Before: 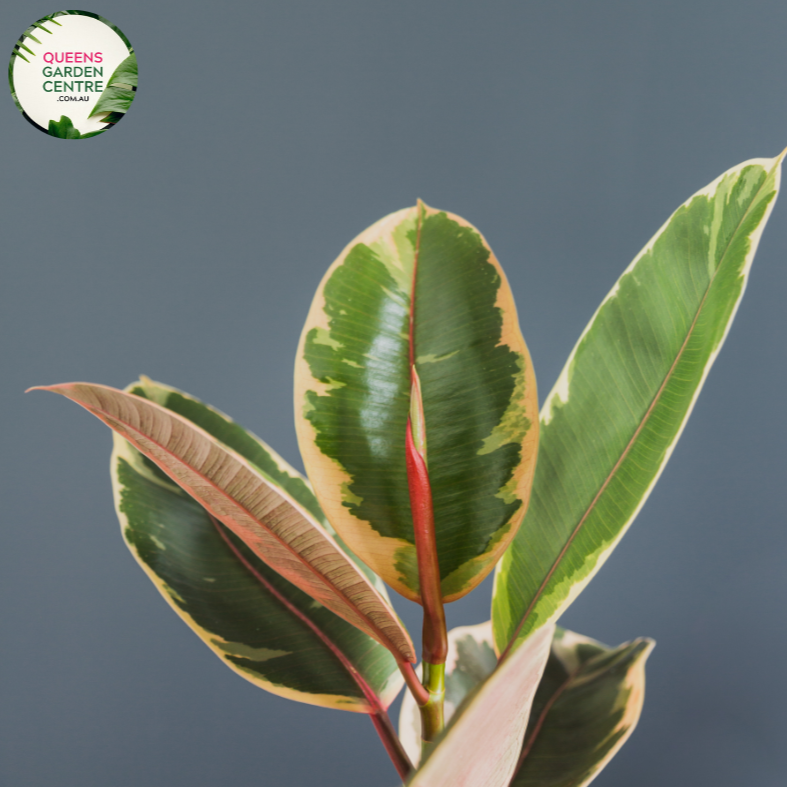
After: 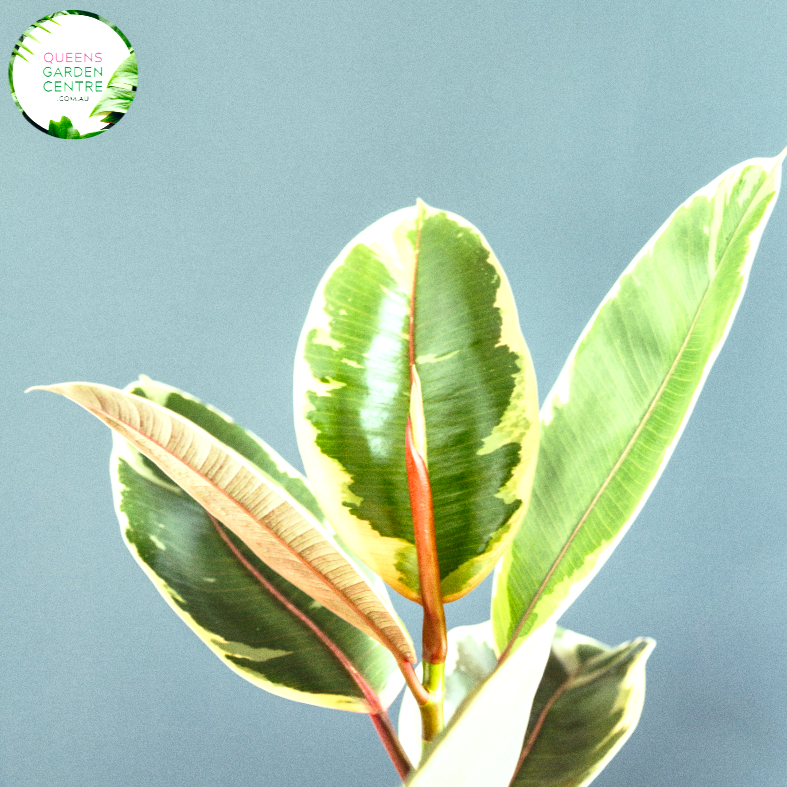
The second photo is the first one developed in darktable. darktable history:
exposure: black level correction 0, exposure 0.9 EV, compensate highlight preservation false
color correction: highlights a* -8, highlights b* 3.1
local contrast: mode bilateral grid, contrast 20, coarseness 50, detail 150%, midtone range 0.2
grain: coarseness 0.09 ISO
base curve: curves: ch0 [(0, 0) (0.028, 0.03) (0.121, 0.232) (0.46, 0.748) (0.859, 0.968) (1, 1)], preserve colors none
